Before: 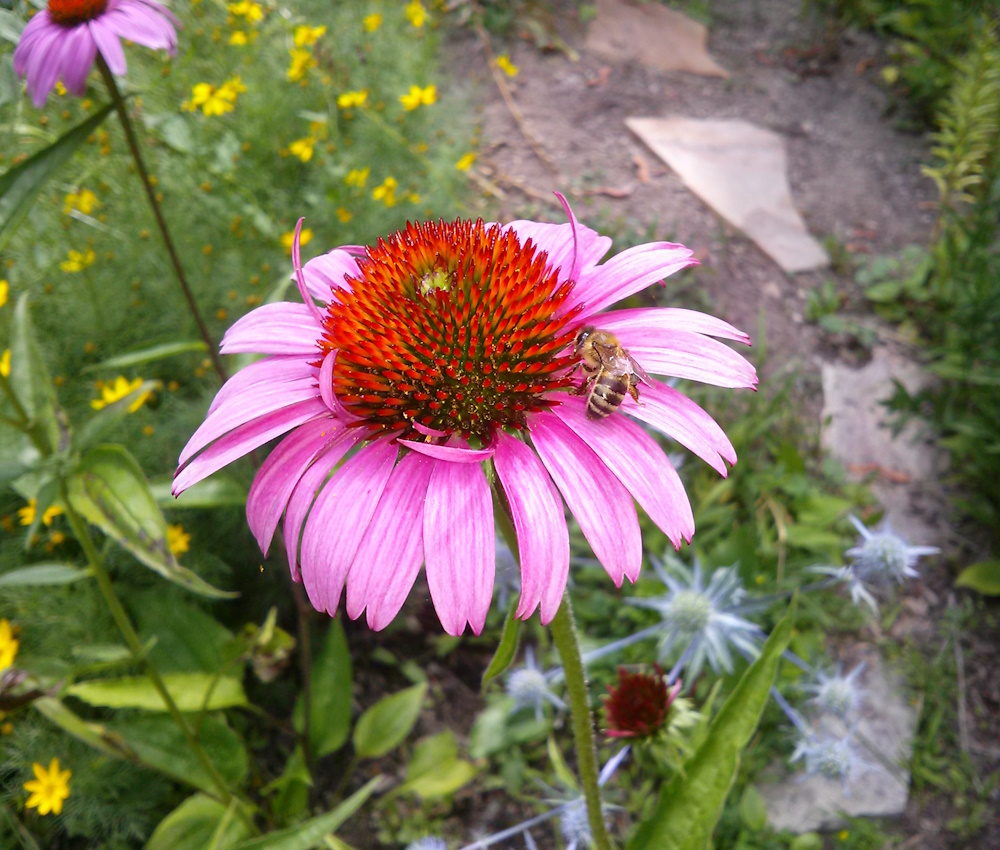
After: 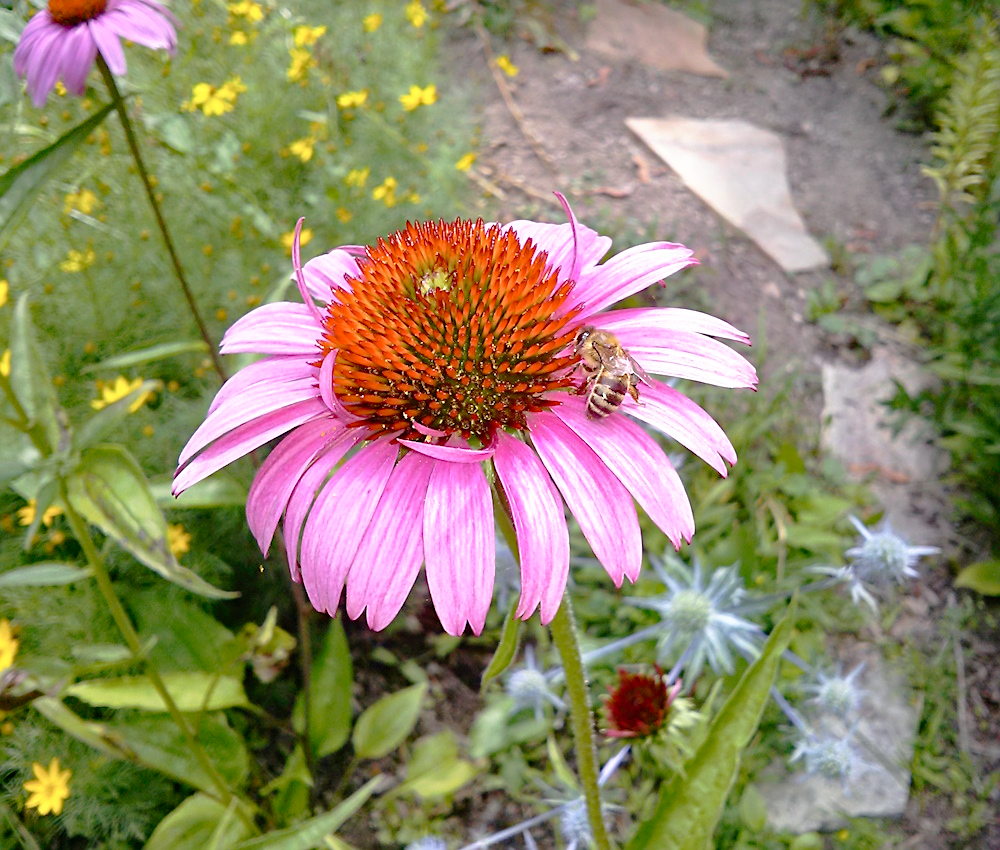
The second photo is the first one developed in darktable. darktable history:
tone curve: curves: ch0 [(0, 0) (0.003, 0.007) (0.011, 0.011) (0.025, 0.021) (0.044, 0.04) (0.069, 0.07) (0.1, 0.129) (0.136, 0.187) (0.177, 0.254) (0.224, 0.325) (0.277, 0.398) (0.335, 0.461) (0.399, 0.513) (0.468, 0.571) (0.543, 0.624) (0.623, 0.69) (0.709, 0.777) (0.801, 0.86) (0.898, 0.953) (1, 1)], preserve colors none
sharpen: on, module defaults
haze removal: compatibility mode true, adaptive false
